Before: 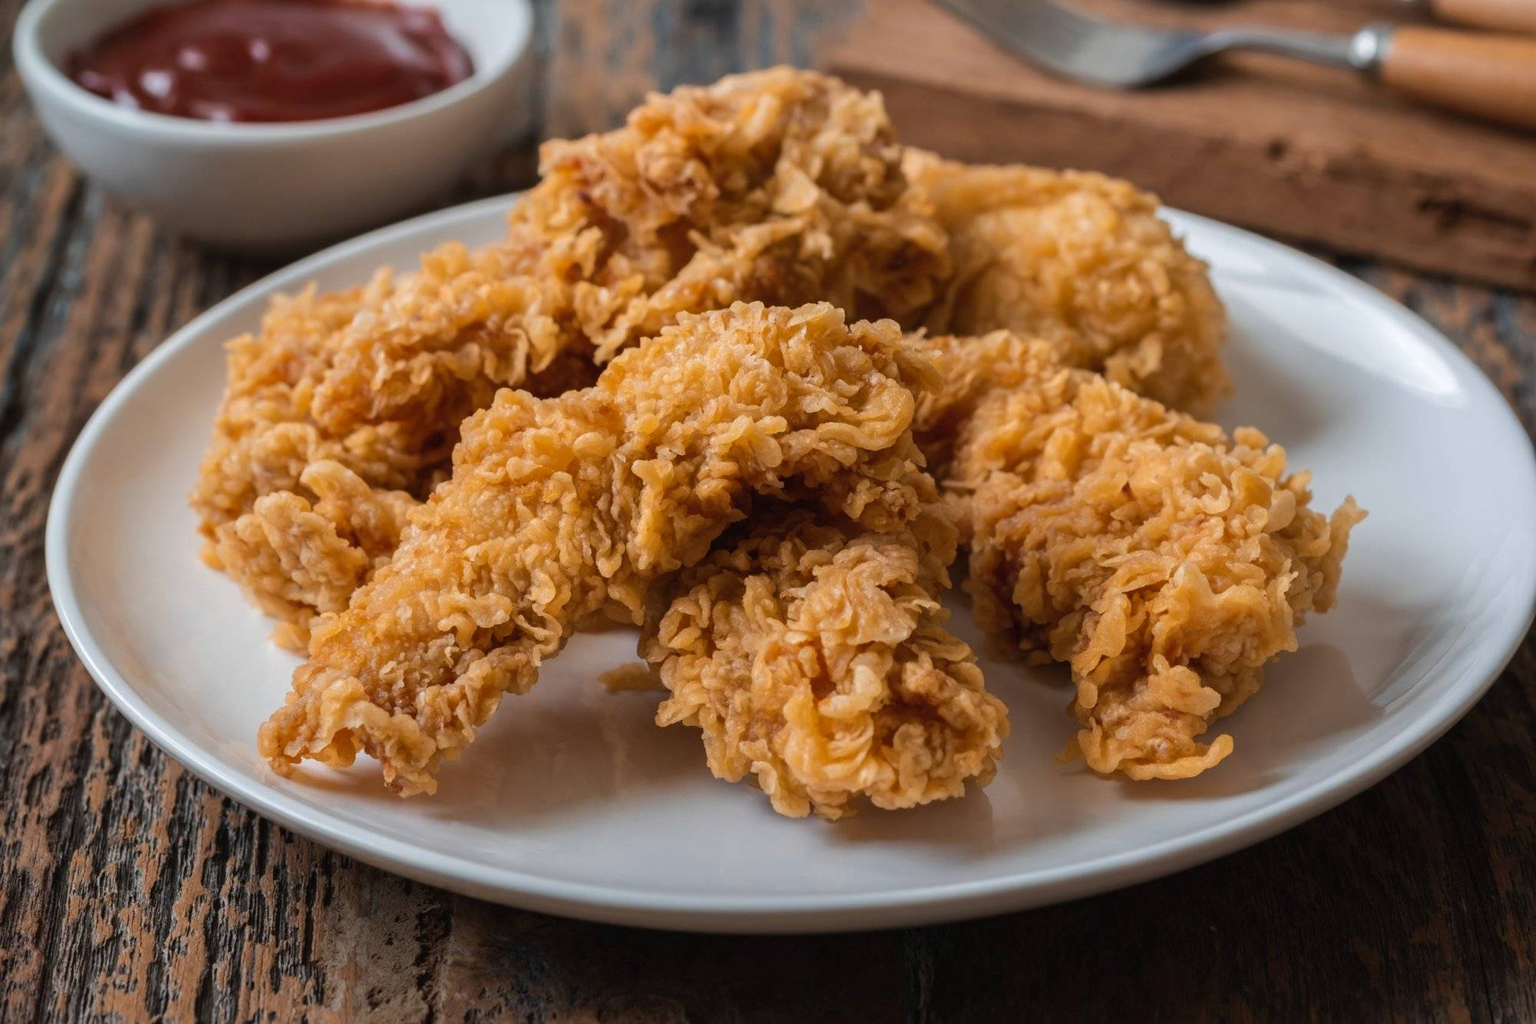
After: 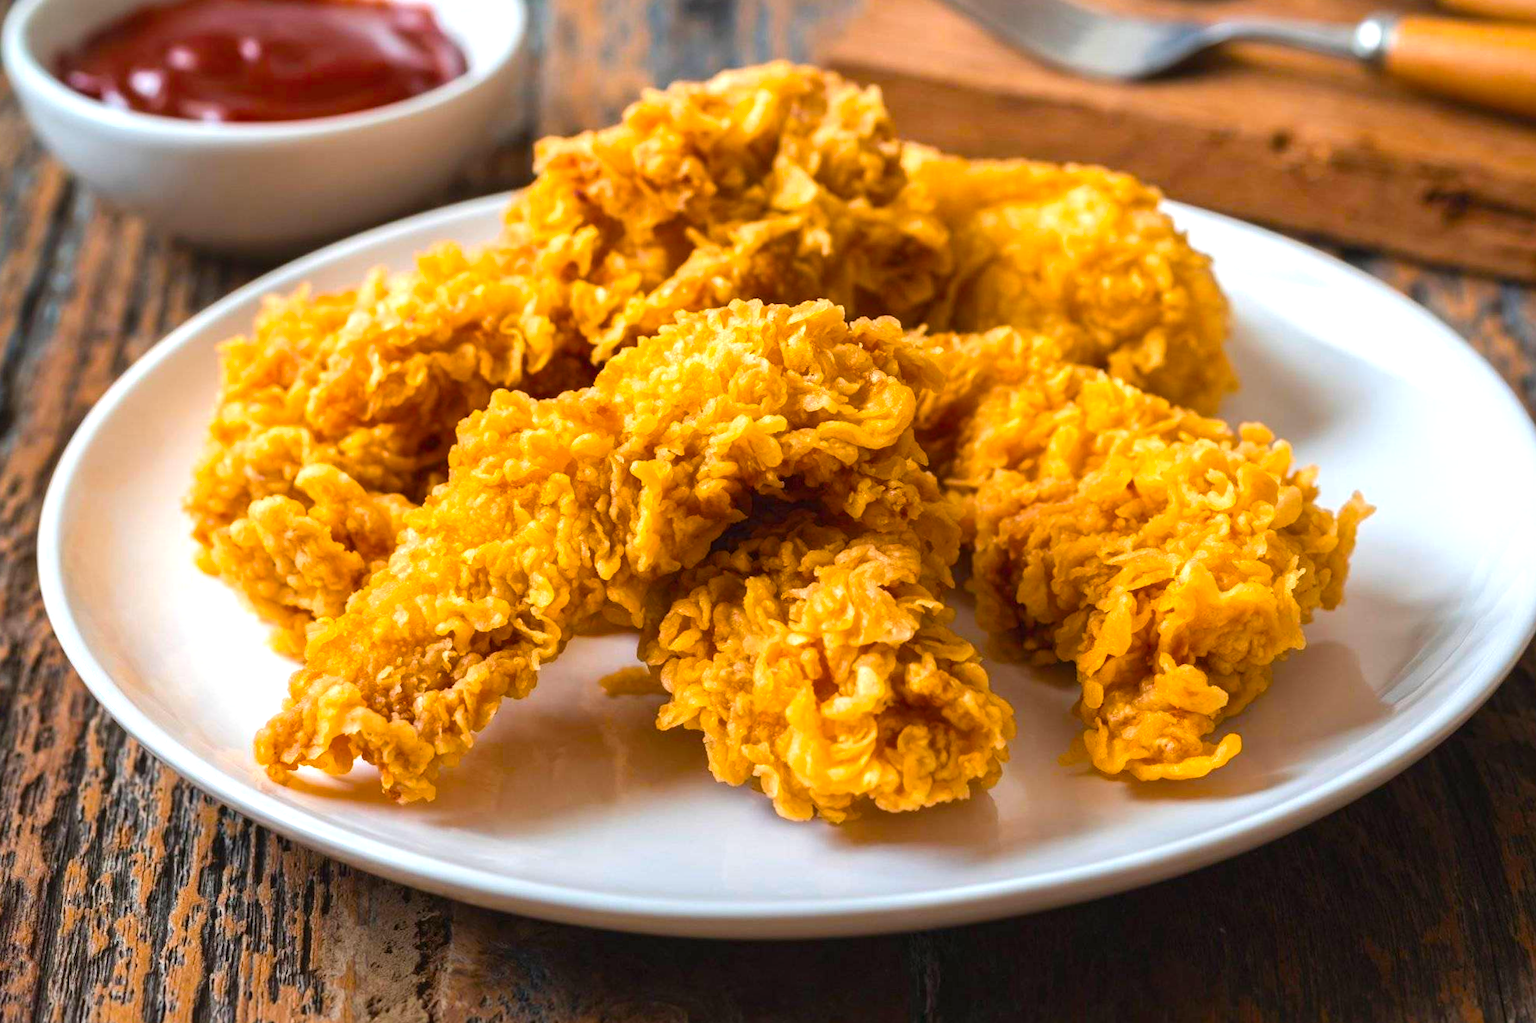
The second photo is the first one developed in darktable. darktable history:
exposure: black level correction 0, exposure 0.9 EV, compensate highlight preservation false
color balance rgb: linear chroma grading › global chroma 15%, perceptual saturation grading › global saturation 30%
rotate and perspective: rotation -0.45°, automatic cropping original format, crop left 0.008, crop right 0.992, crop top 0.012, crop bottom 0.988
